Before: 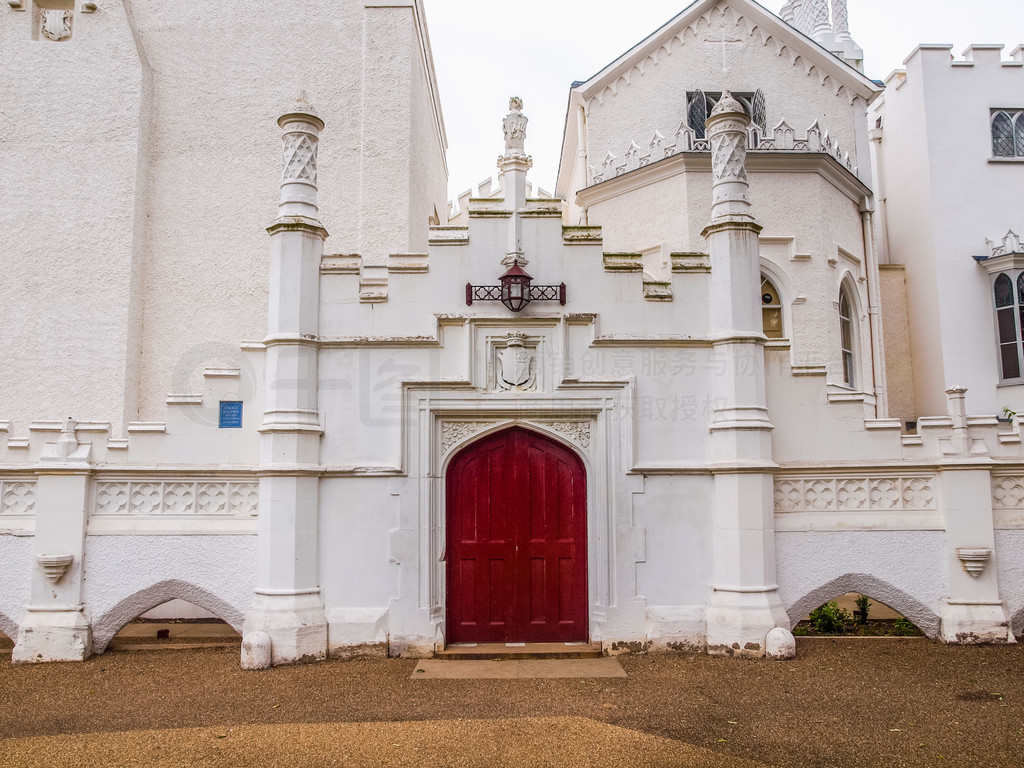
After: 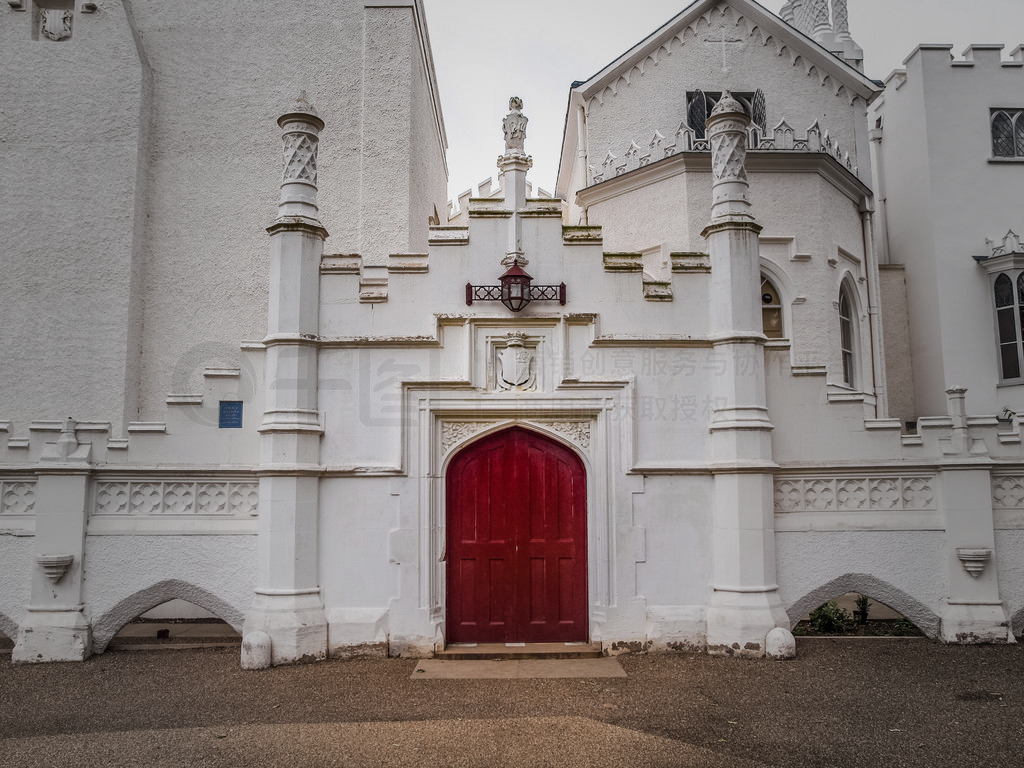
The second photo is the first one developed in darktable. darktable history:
shadows and highlights: shadows 53.1, soften with gaussian
vignetting: fall-off start 15.92%, fall-off radius 99.63%, saturation -0.648, width/height ratio 0.722, unbound false
